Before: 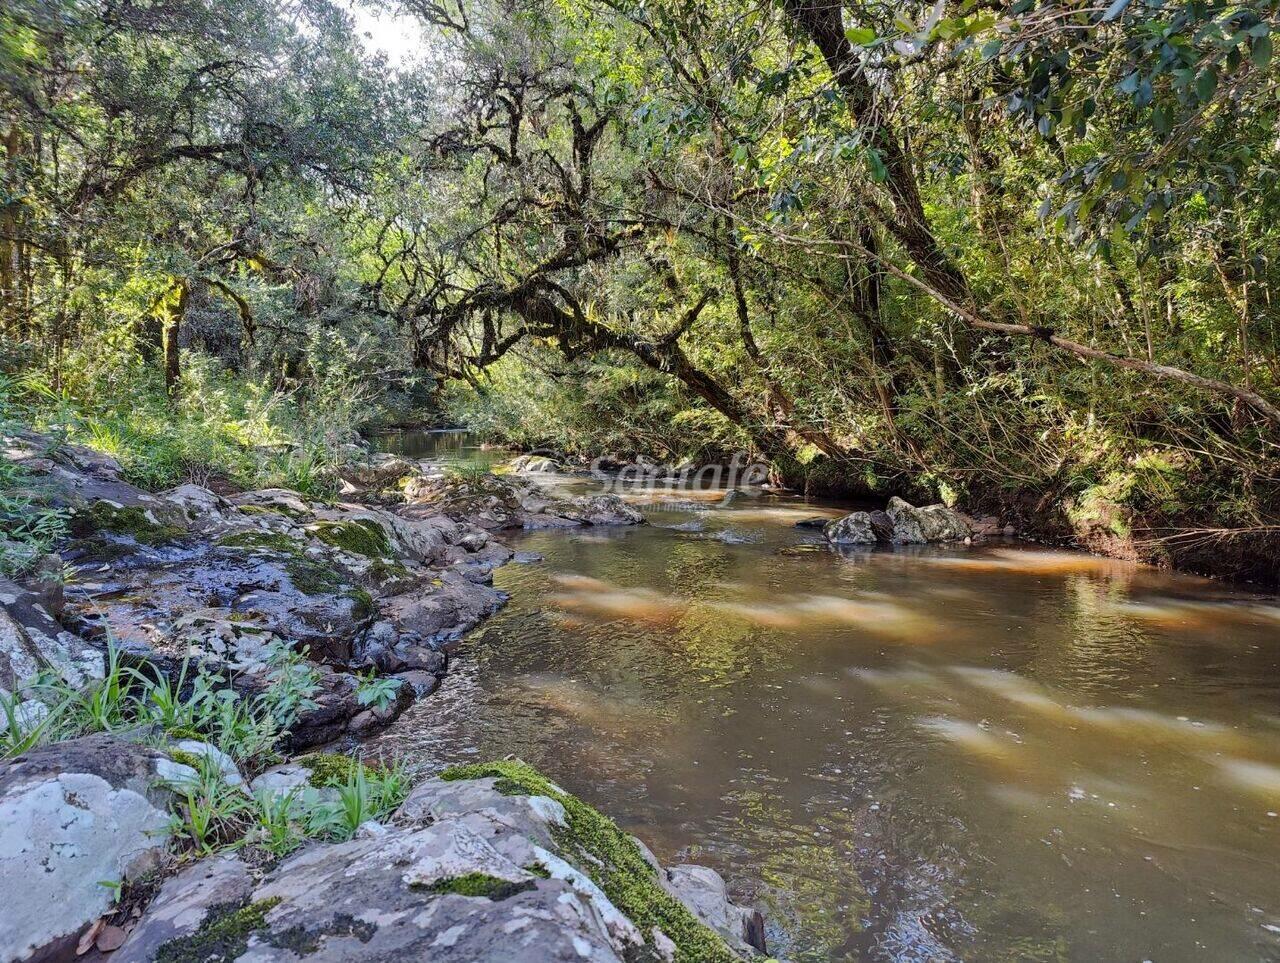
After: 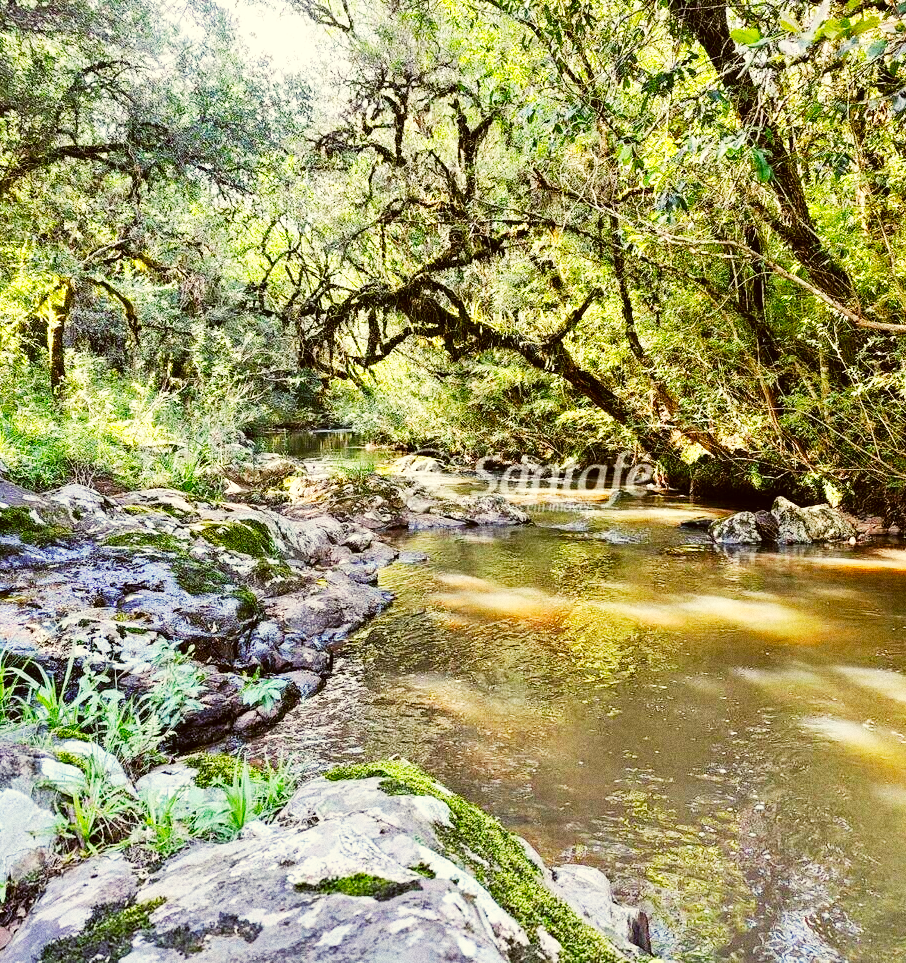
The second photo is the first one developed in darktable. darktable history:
crop and rotate: left 9.061%, right 20.142%
grain: coarseness 0.09 ISO, strength 40%
color correction: highlights a* -1.43, highlights b* 10.12, shadows a* 0.395, shadows b* 19.35
base curve: curves: ch0 [(0, 0) (0.007, 0.004) (0.027, 0.03) (0.046, 0.07) (0.207, 0.54) (0.442, 0.872) (0.673, 0.972) (1, 1)], preserve colors none
white balance: emerald 1
